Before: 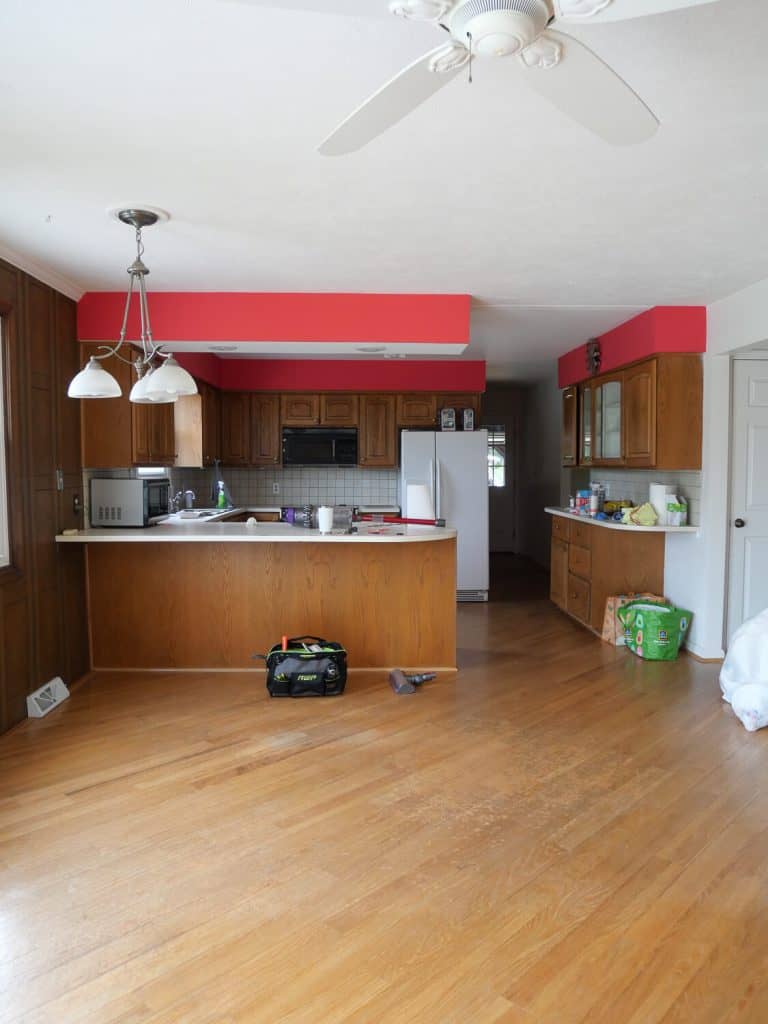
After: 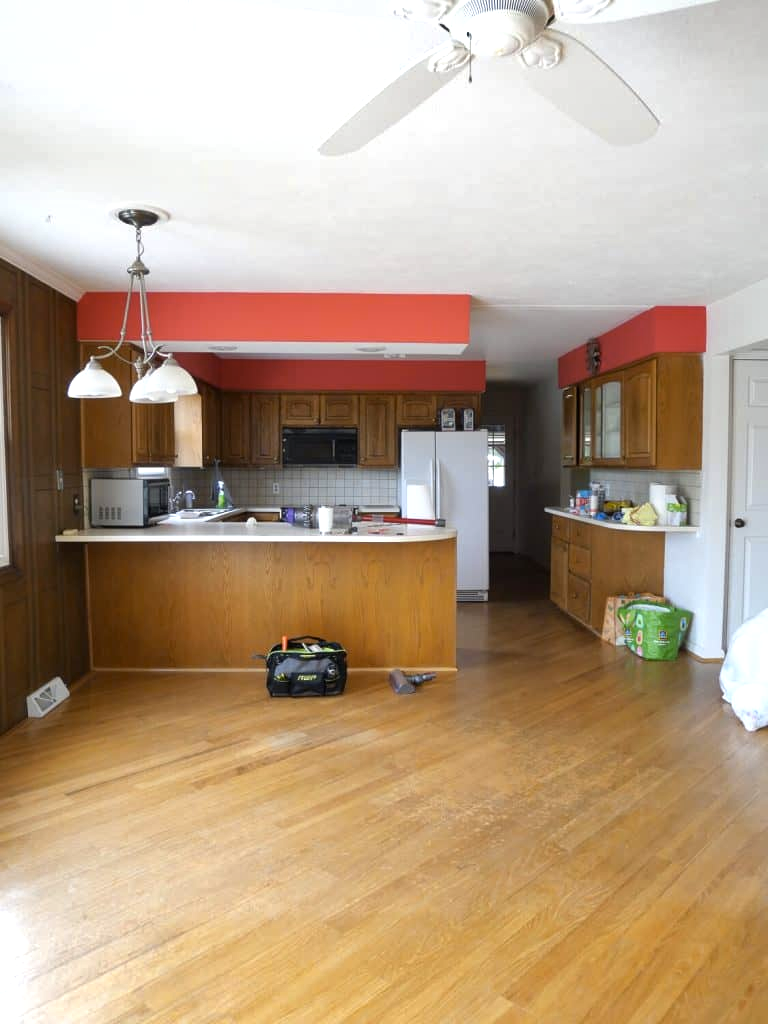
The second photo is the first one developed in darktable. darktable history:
color contrast: green-magenta contrast 0.8, blue-yellow contrast 1.1, unbound 0
exposure: exposure 0.426 EV, compensate highlight preservation false
shadows and highlights: shadows 49, highlights -41, soften with gaussian
